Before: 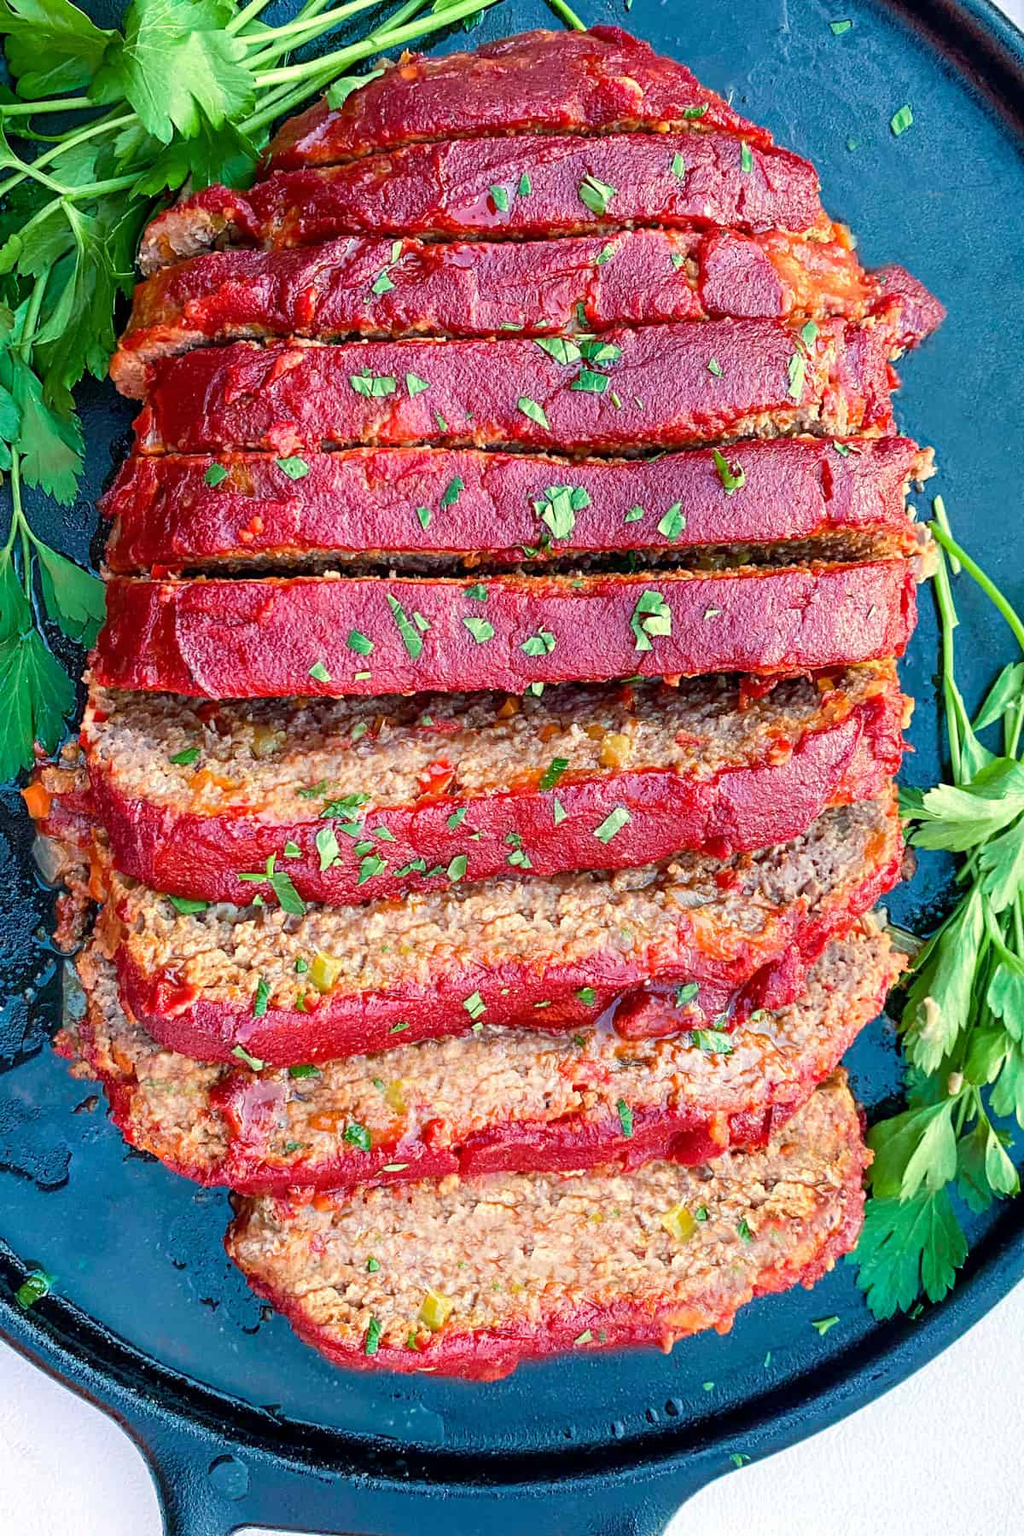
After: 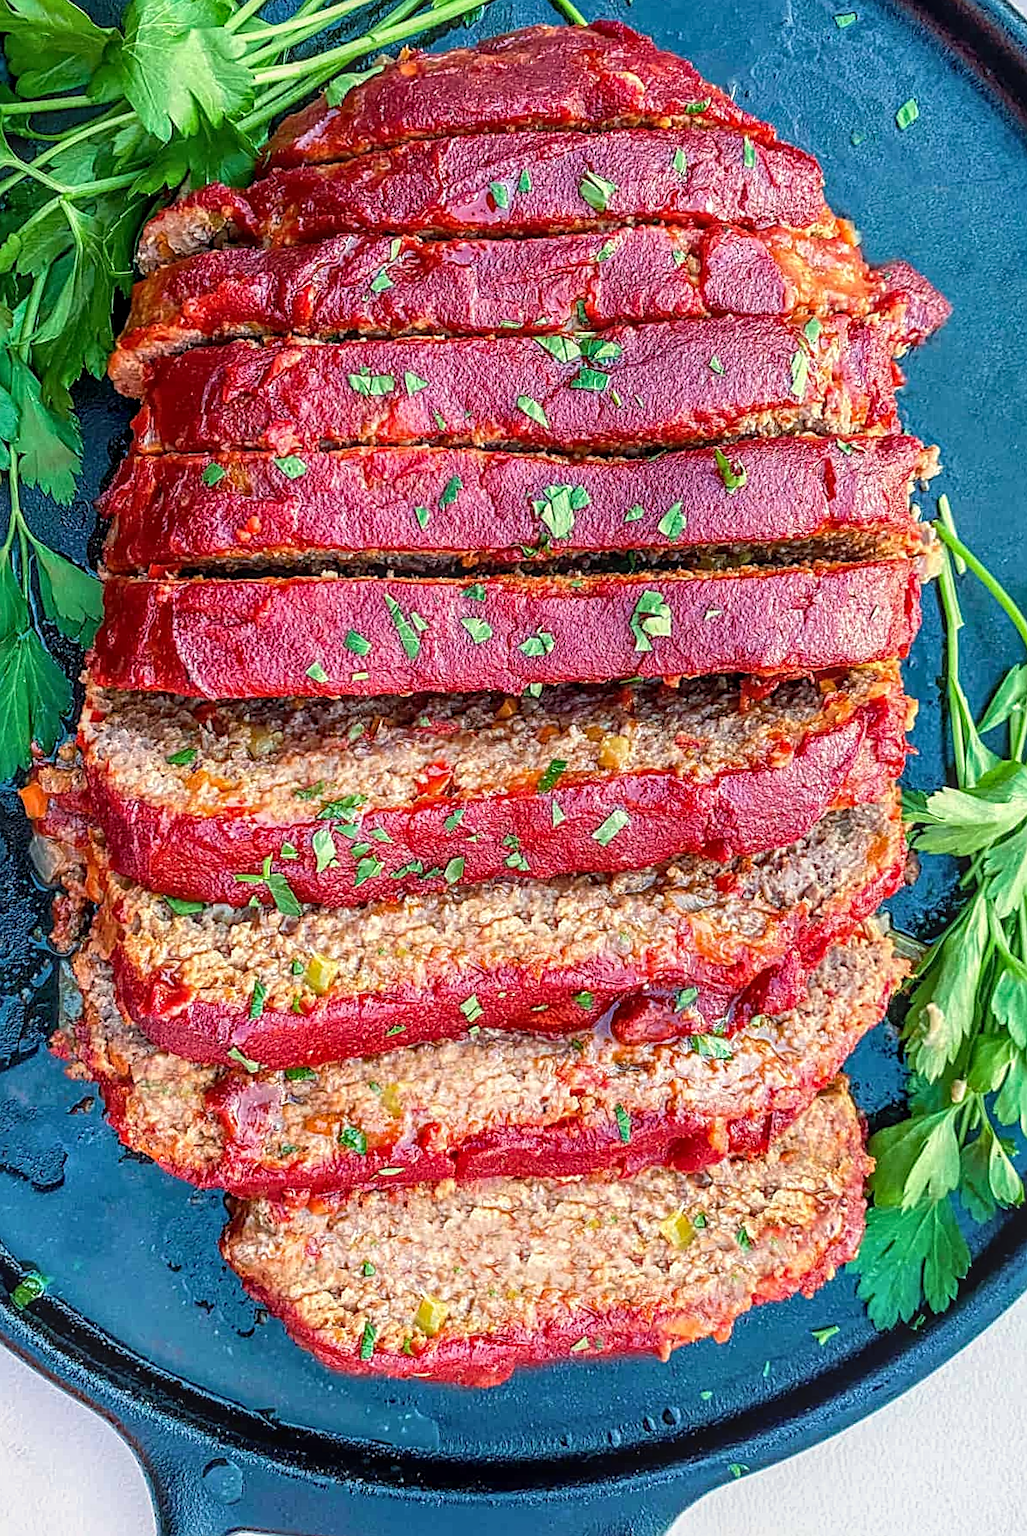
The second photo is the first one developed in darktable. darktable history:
local contrast: highlights 0%, shadows 0%, detail 133%
sharpen: on, module defaults
rotate and perspective: rotation 0.192°, lens shift (horizontal) -0.015, crop left 0.005, crop right 0.996, crop top 0.006, crop bottom 0.99
